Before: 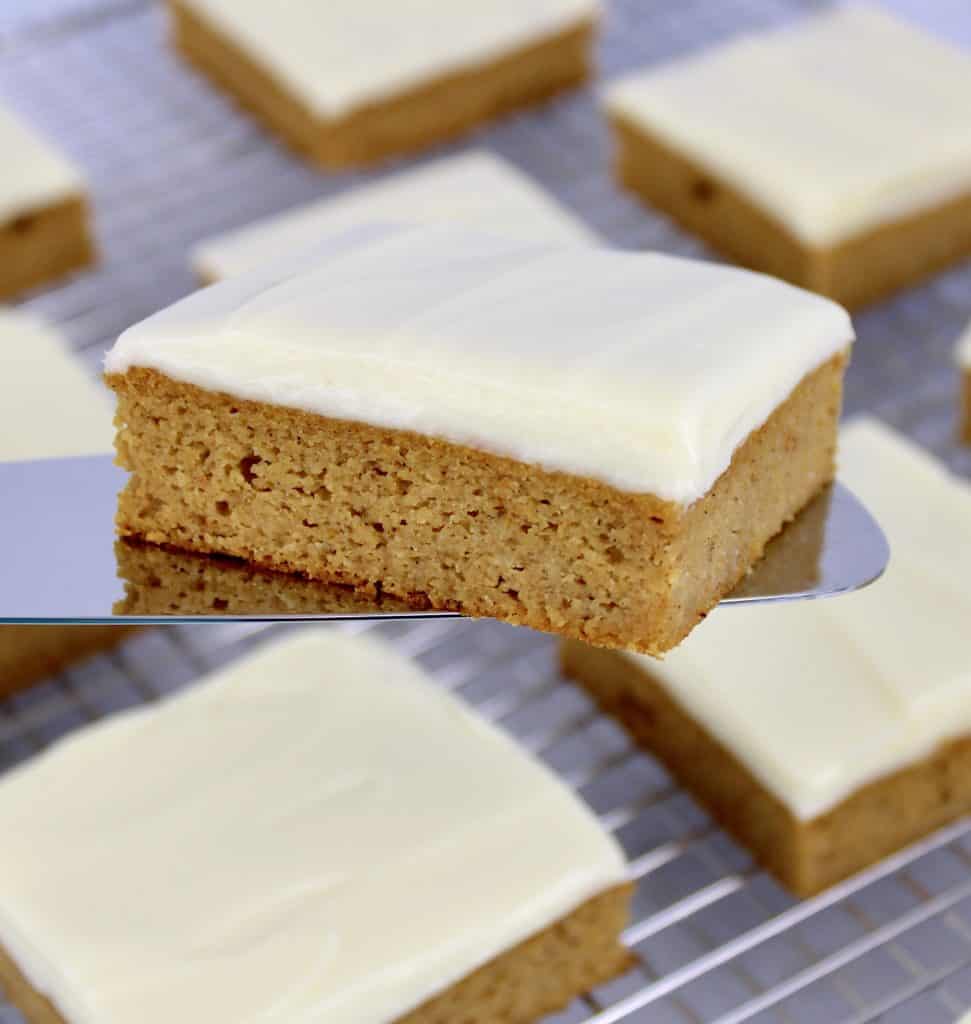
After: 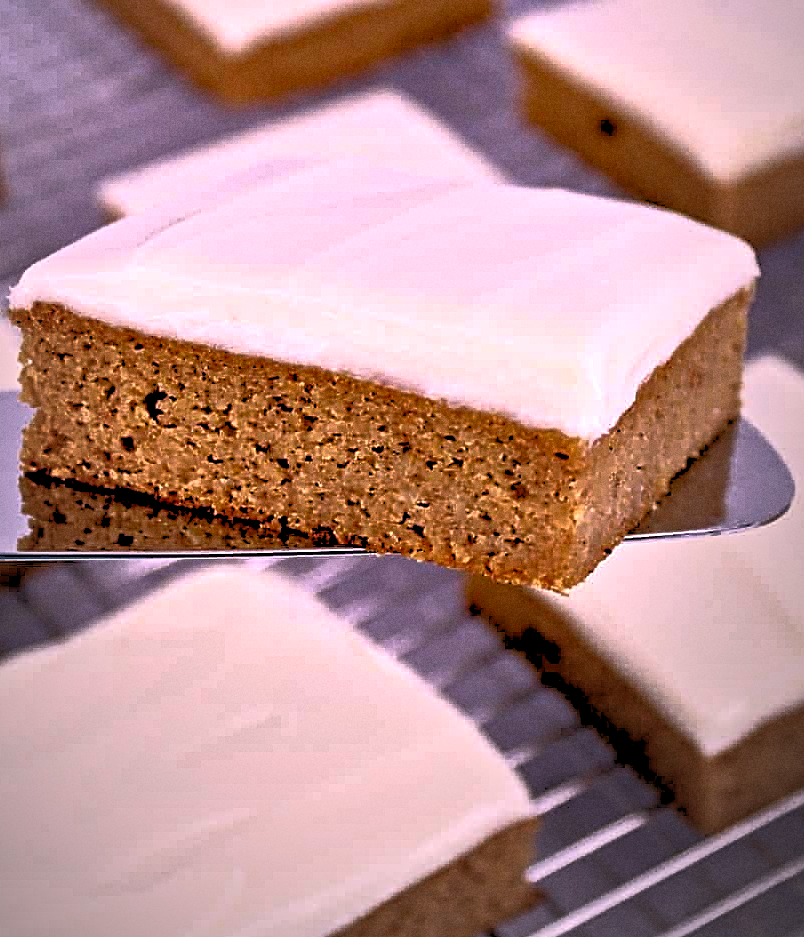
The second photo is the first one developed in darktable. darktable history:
white balance: red 1.188, blue 1.11
base curve: curves: ch0 [(0, 0) (0.564, 0.291) (0.802, 0.731) (1, 1)]
contrast equalizer: octaves 7, y [[0.5, 0.542, 0.583, 0.625, 0.667, 0.708], [0.5 ×6], [0.5 ×6], [0 ×6], [0 ×6]]
crop: left 9.807%, top 6.259%, right 7.334%, bottom 2.177%
grain: coarseness 22.88 ISO
rgb levels: levels [[0.027, 0.429, 0.996], [0, 0.5, 1], [0, 0.5, 1]]
sharpen: on, module defaults
vignetting: fall-off start 72.14%, fall-off radius 108.07%, brightness -0.713, saturation -0.488, center (-0.054, -0.359), width/height ratio 0.729
